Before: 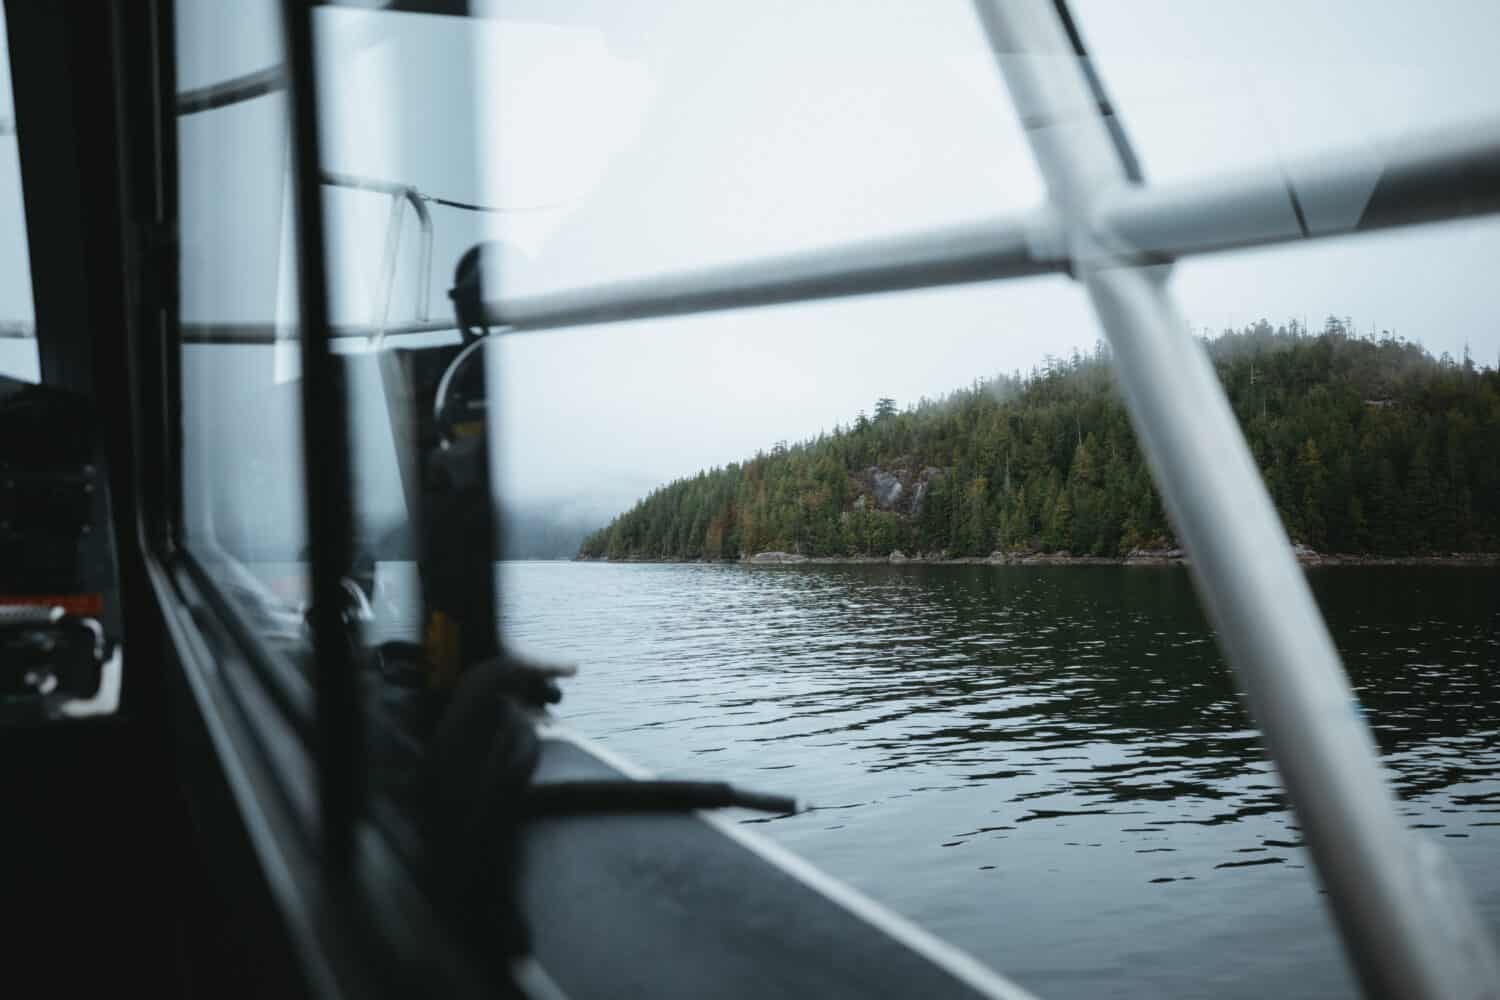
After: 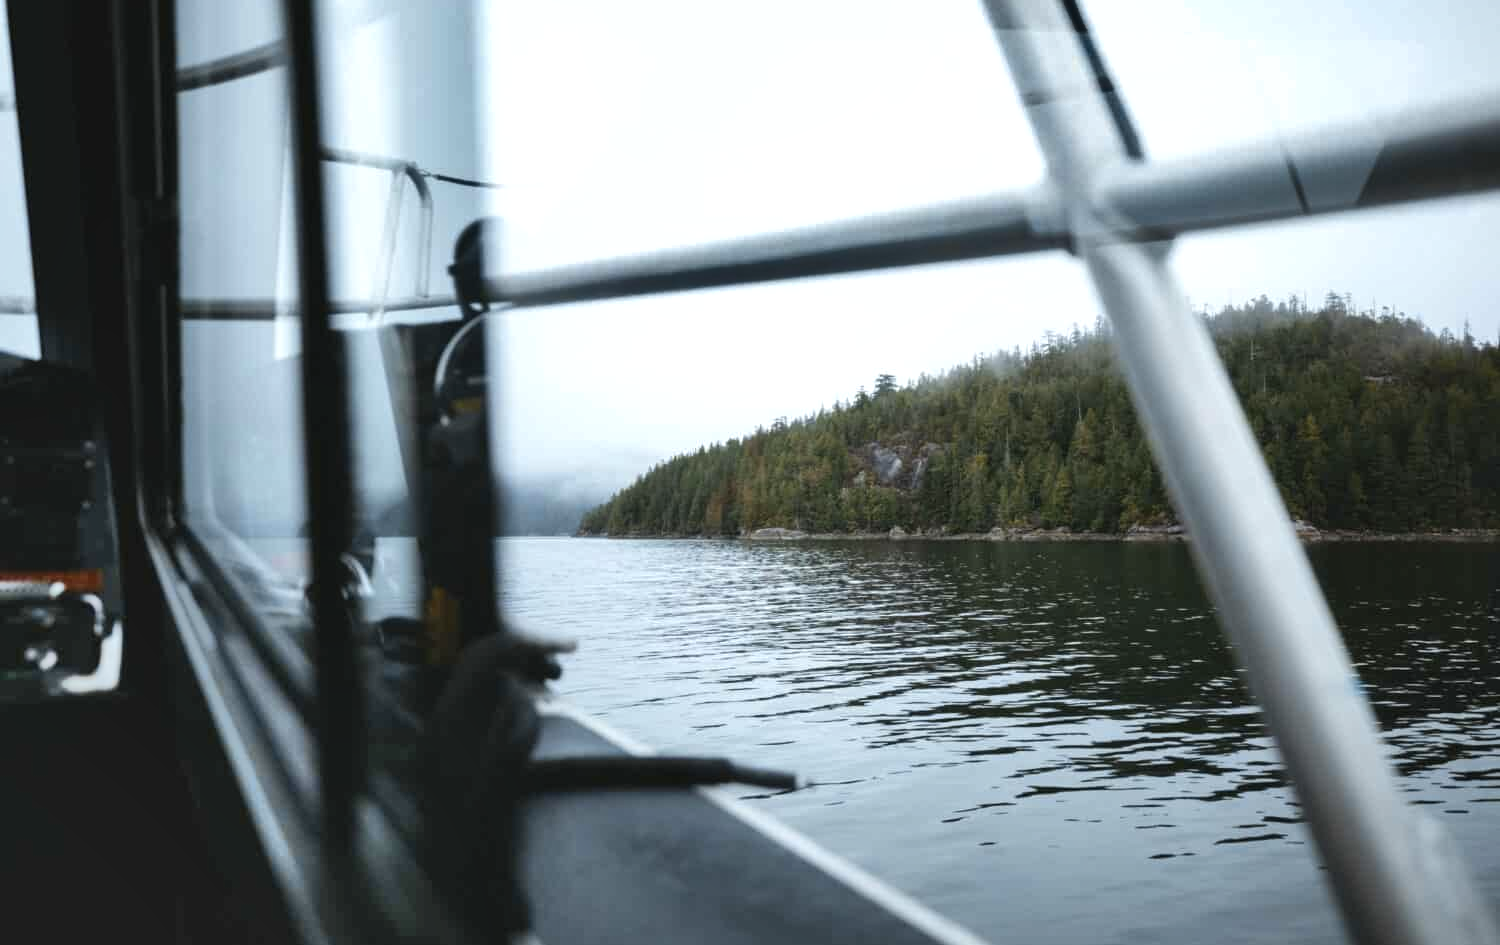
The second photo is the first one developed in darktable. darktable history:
crop and rotate: top 2.479%, bottom 3.018%
vibrance: vibrance 0%
color contrast: green-magenta contrast 0.8, blue-yellow contrast 1.1, unbound 0
shadows and highlights: white point adjustment 1, soften with gaussian
exposure: black level correction 0, exposure 0.3 EV, compensate highlight preservation false
